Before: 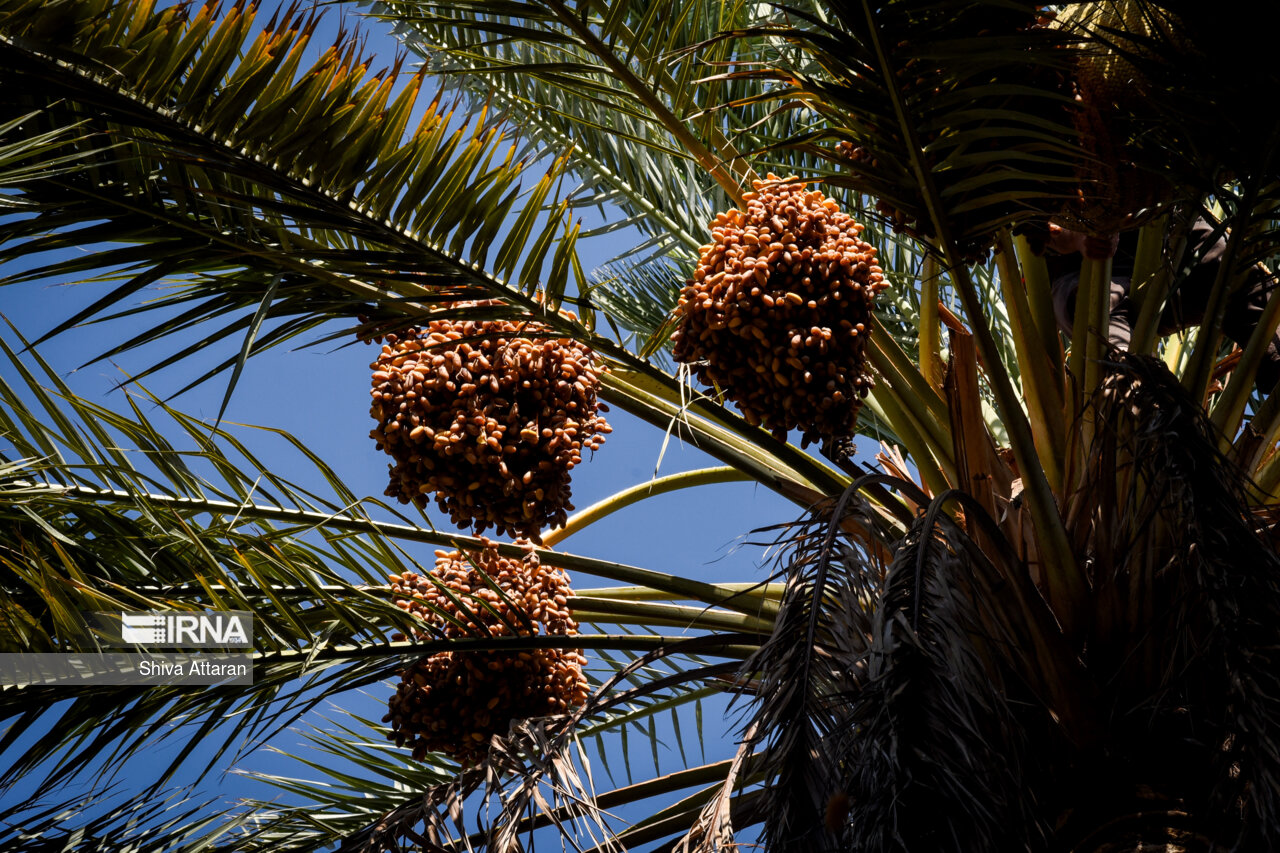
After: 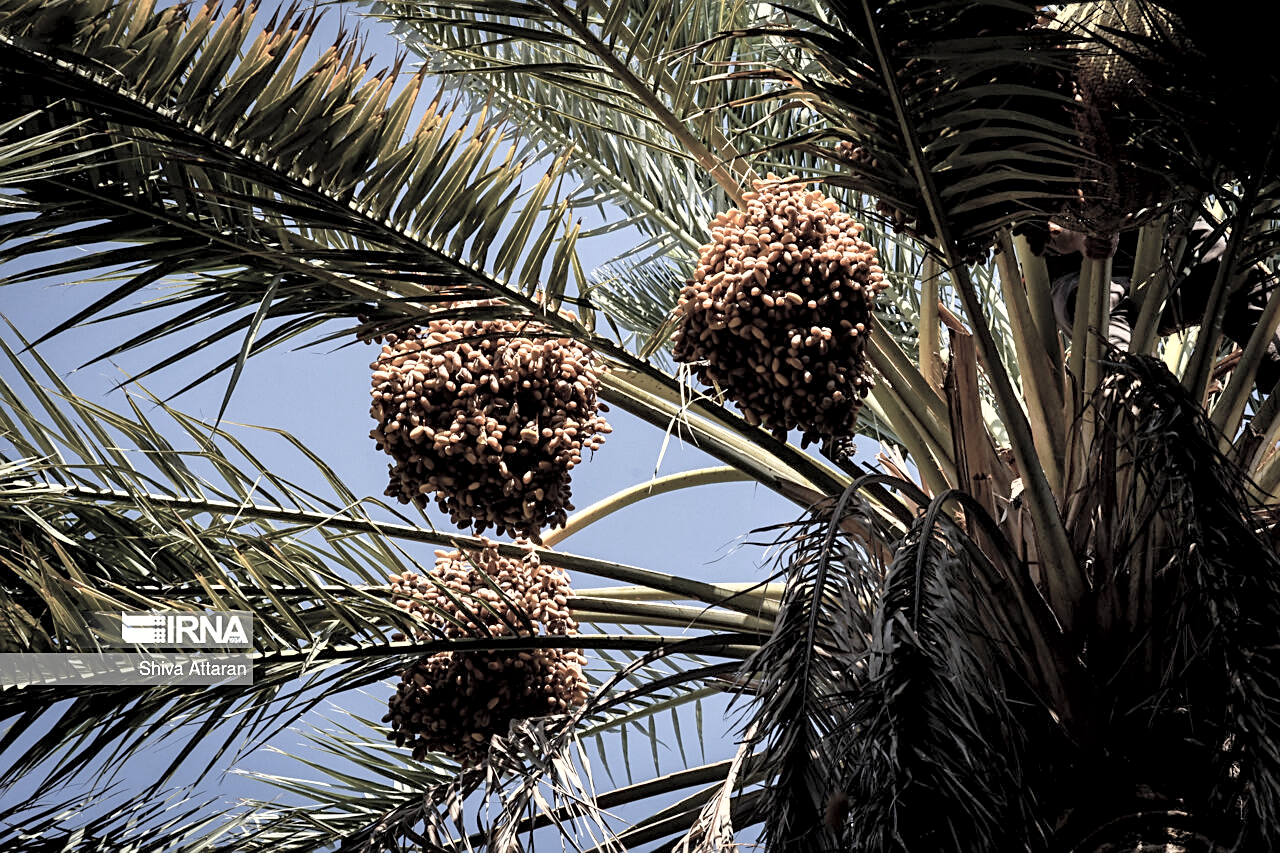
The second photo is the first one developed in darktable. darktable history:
shadows and highlights: radius 169, shadows 27.73, white point adjustment 3.04, highlights -68.16, soften with gaussian
sharpen: on, module defaults
exposure: black level correction 0.001, exposure 0.498 EV, compensate exposure bias true, compensate highlight preservation false
contrast brightness saturation: brightness 0.188, saturation -0.513
